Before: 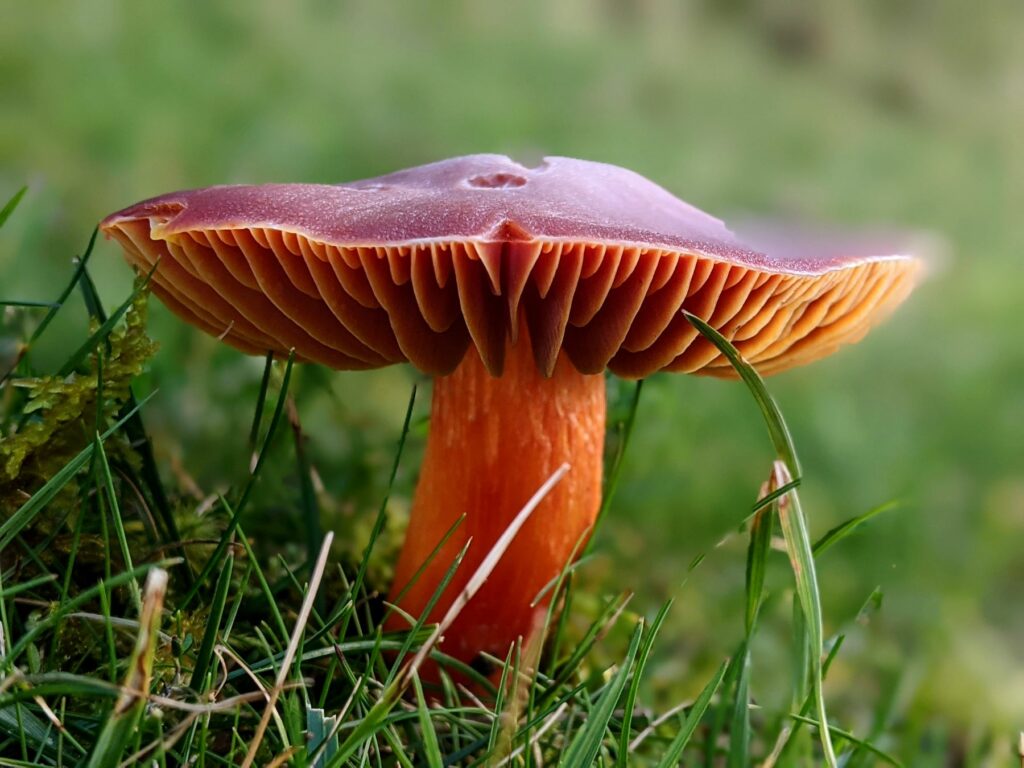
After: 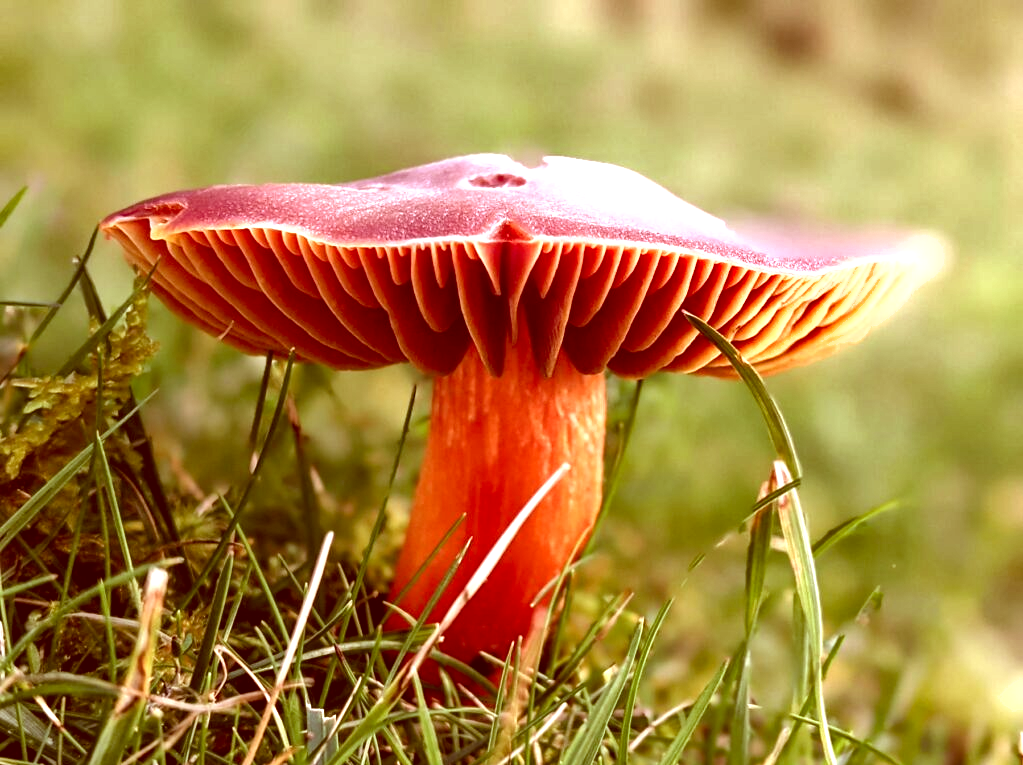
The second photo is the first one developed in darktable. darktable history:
exposure: black level correction 0, exposure 1.2 EV, compensate exposure bias true, compensate highlight preservation false
crop: top 0.107%, bottom 0.2%
shadows and highlights: low approximation 0.01, soften with gaussian
color correction: highlights a* 9.18, highlights b* 8.61, shadows a* 39.71, shadows b* 39.49, saturation 0.783
